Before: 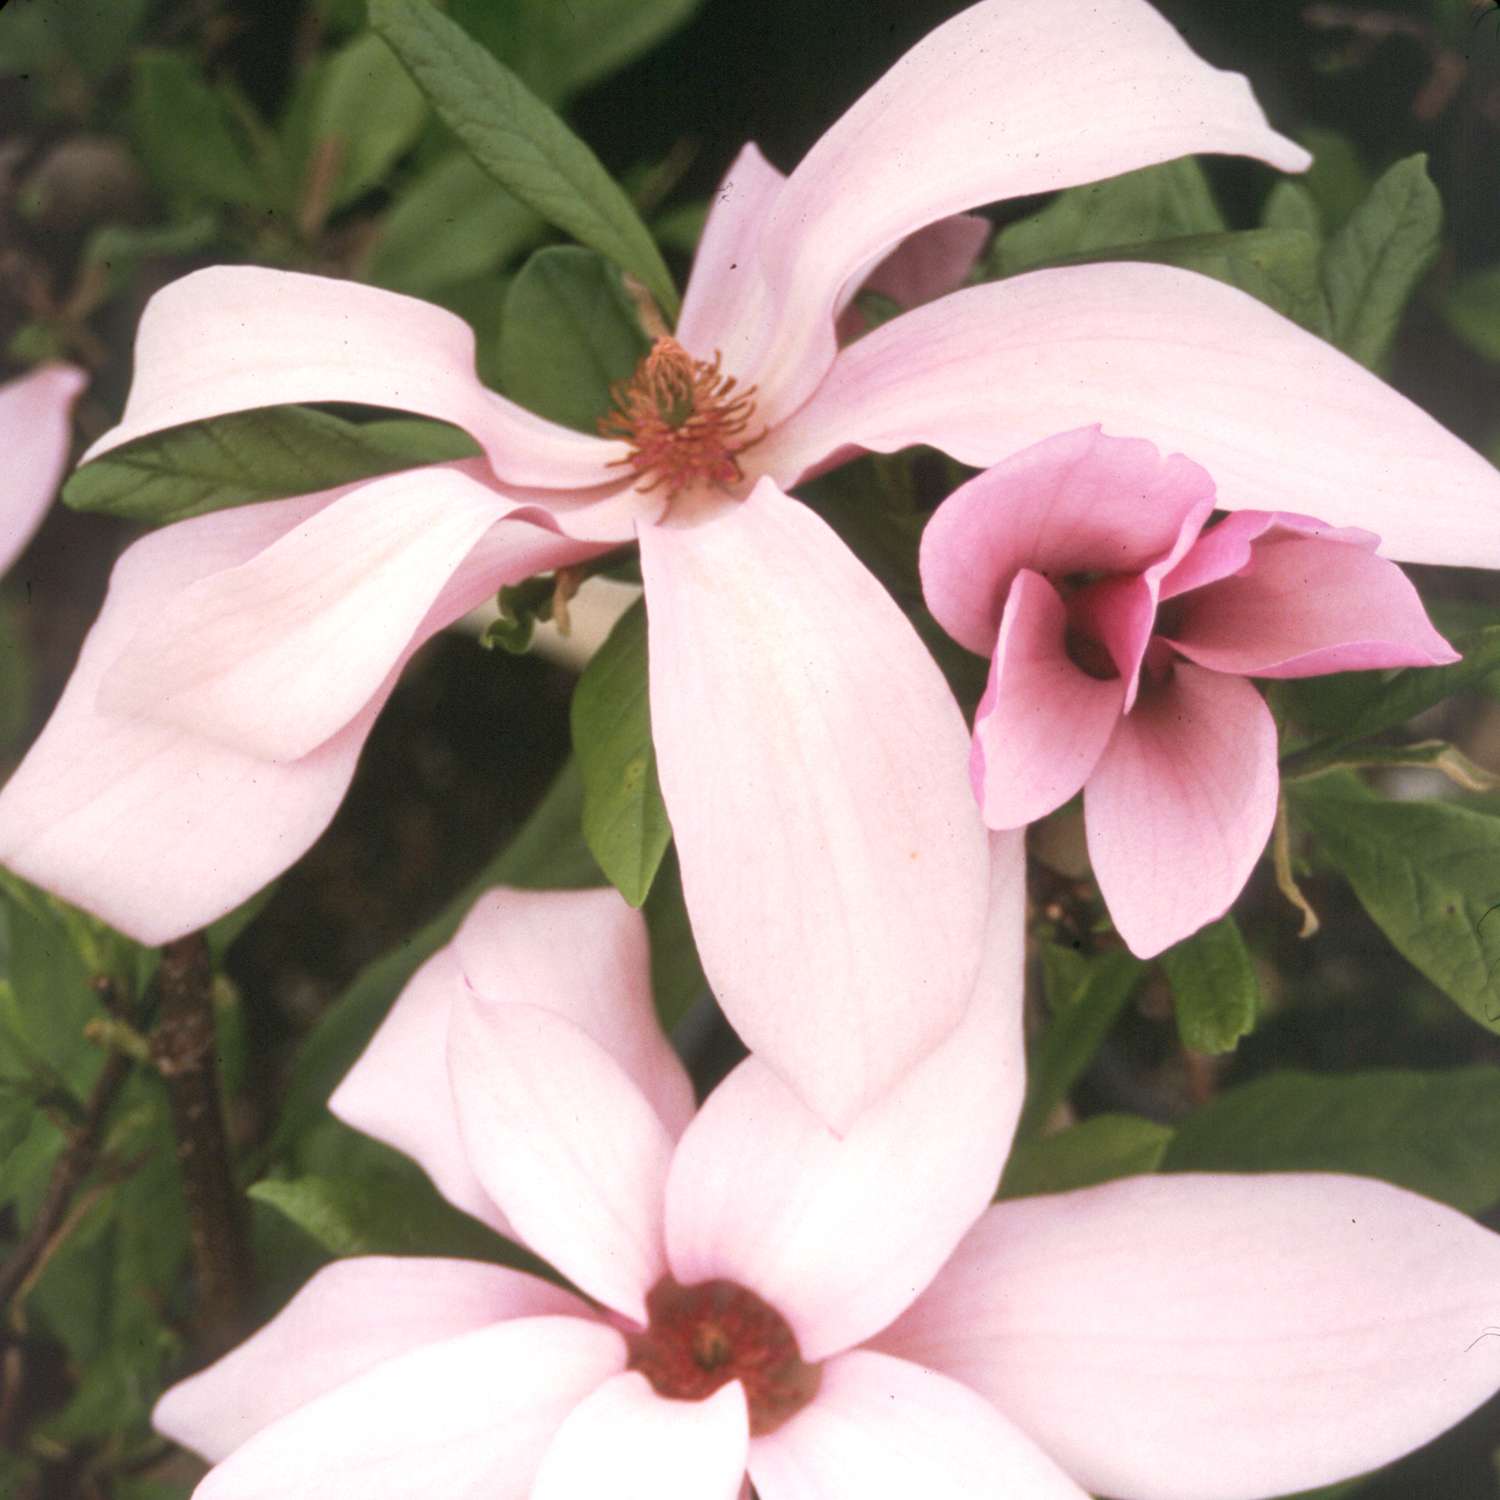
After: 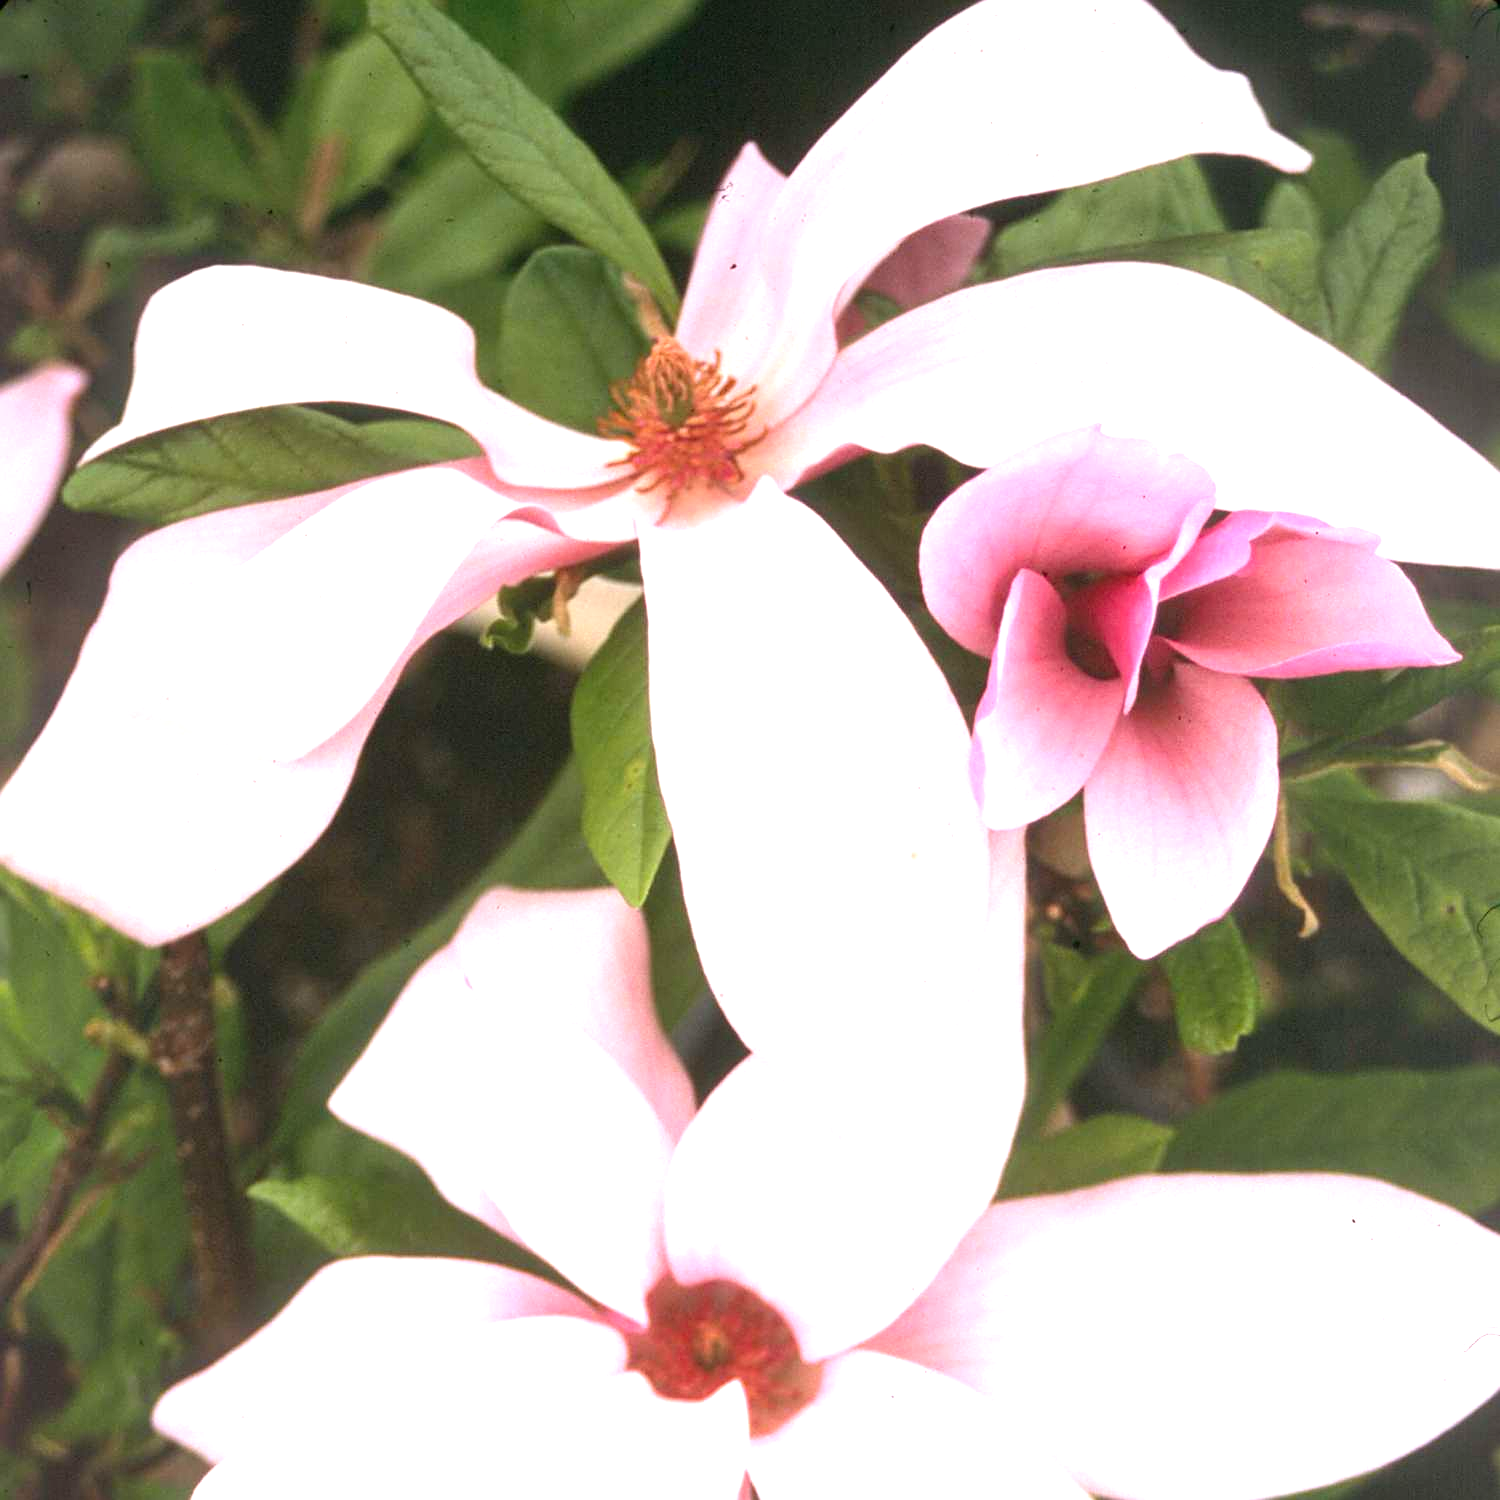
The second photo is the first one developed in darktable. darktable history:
sharpen: on, module defaults
exposure: exposure 0.735 EV, compensate exposure bias true, compensate highlight preservation false
contrast brightness saturation: contrast 0.082, saturation 0.204
